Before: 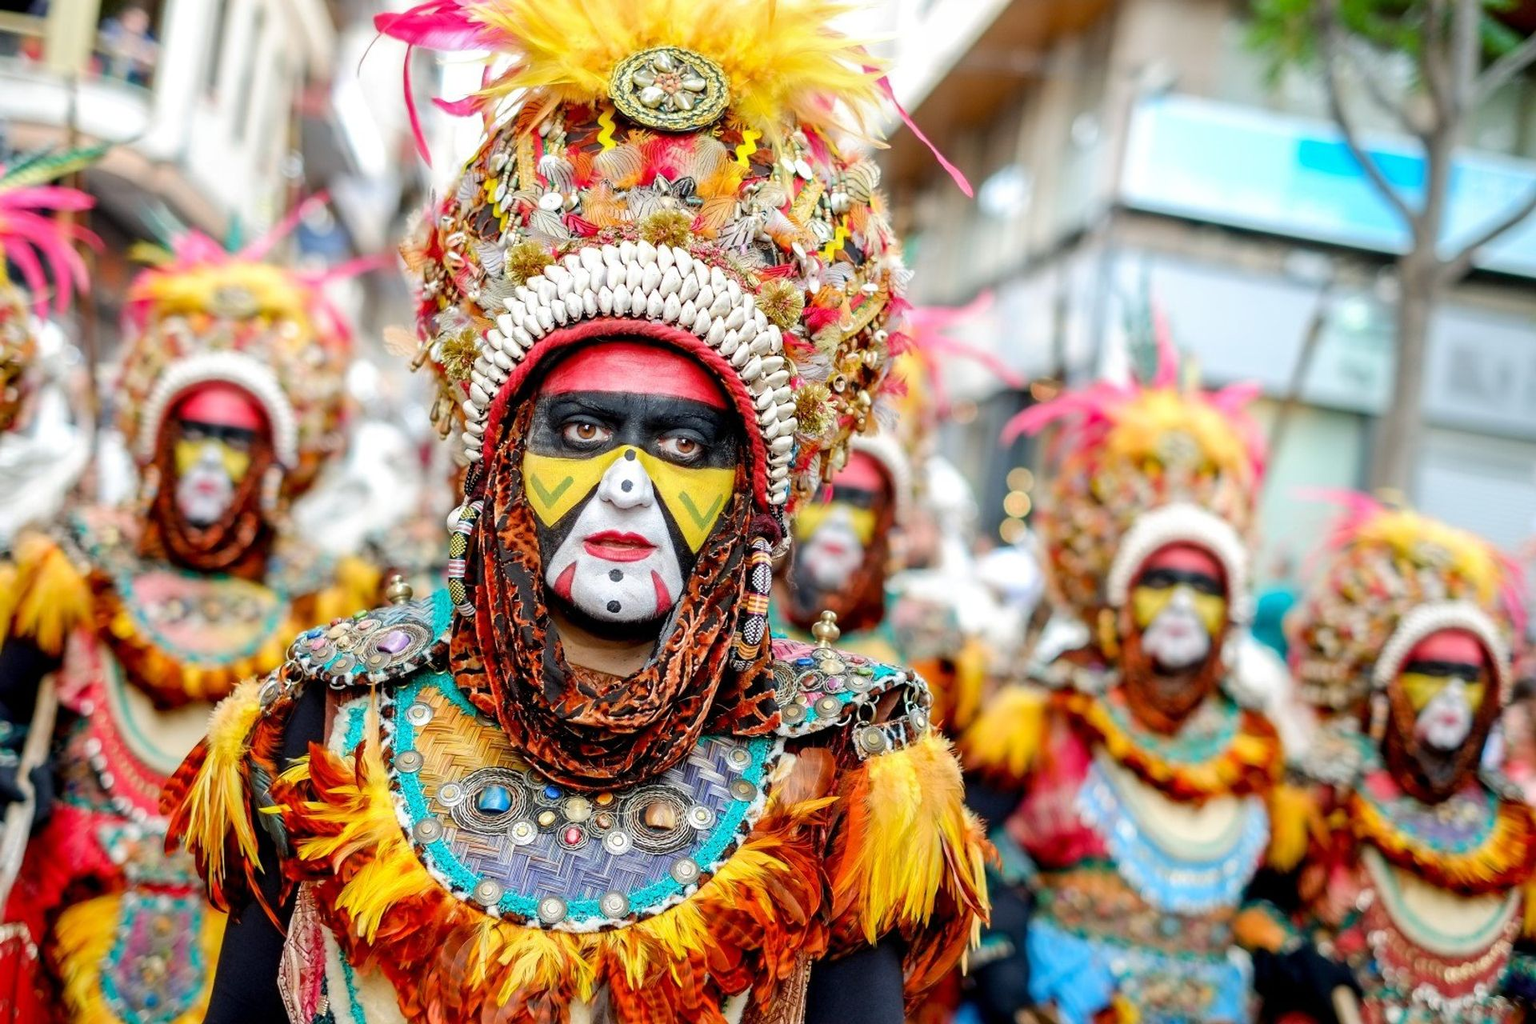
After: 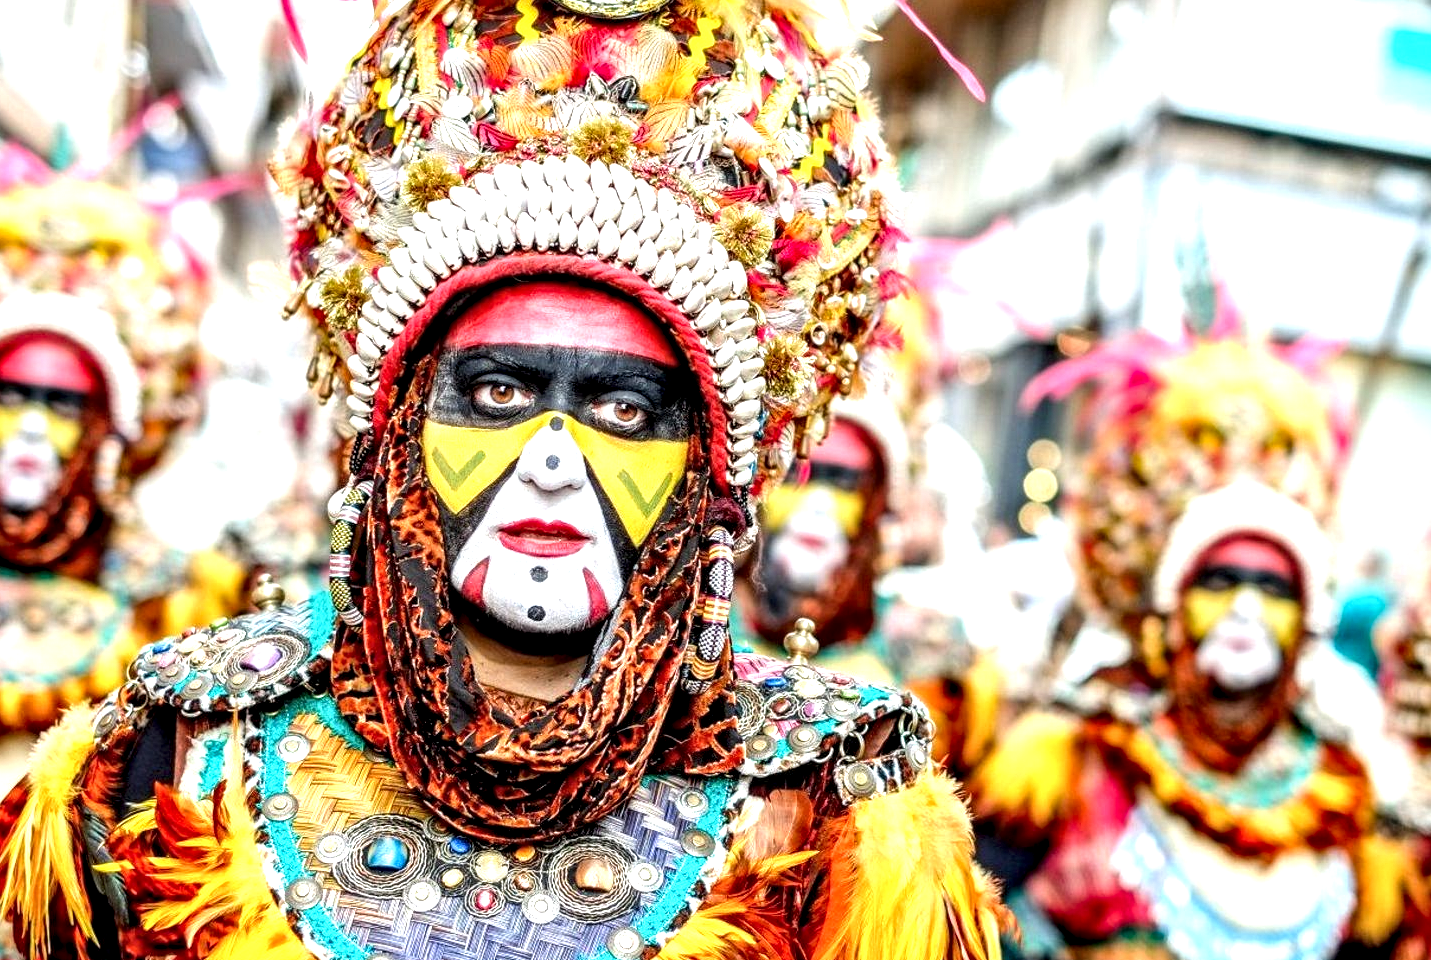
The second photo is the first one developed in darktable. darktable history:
local contrast: highlights 63%, shadows 54%, detail 168%, midtone range 0.514
exposure: black level correction 0, exposure 0.701 EV, compensate highlight preservation false
crop and rotate: left 12.045%, top 11.339%, right 13.418%, bottom 13.651%
